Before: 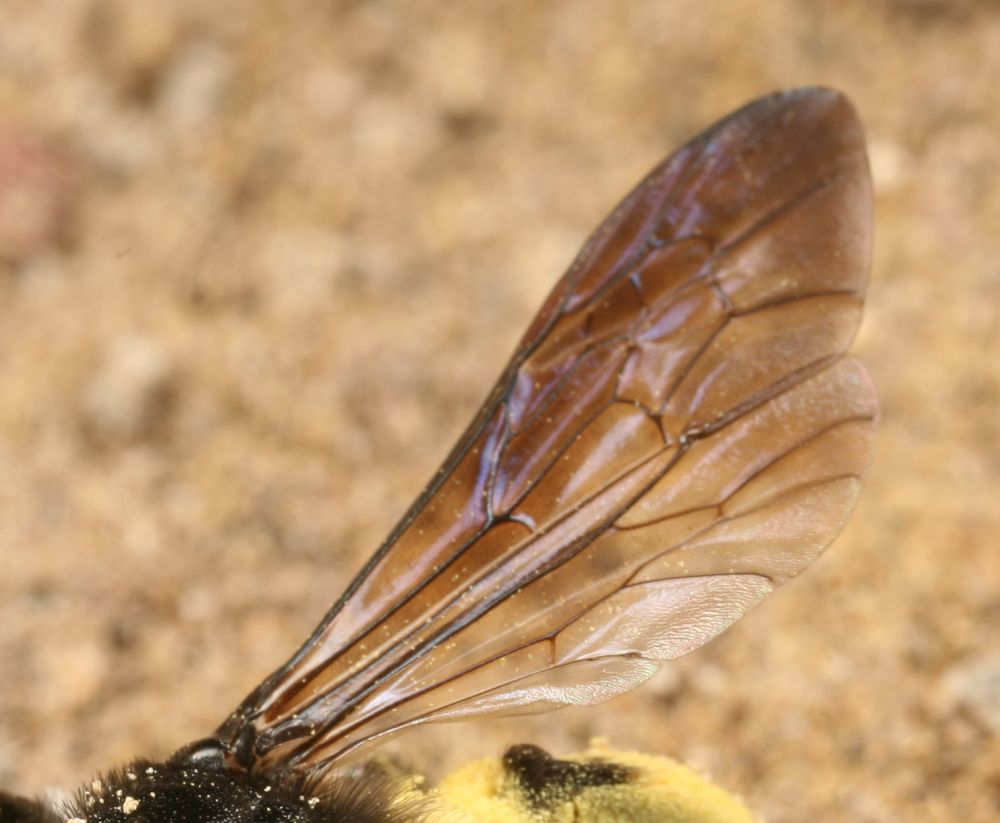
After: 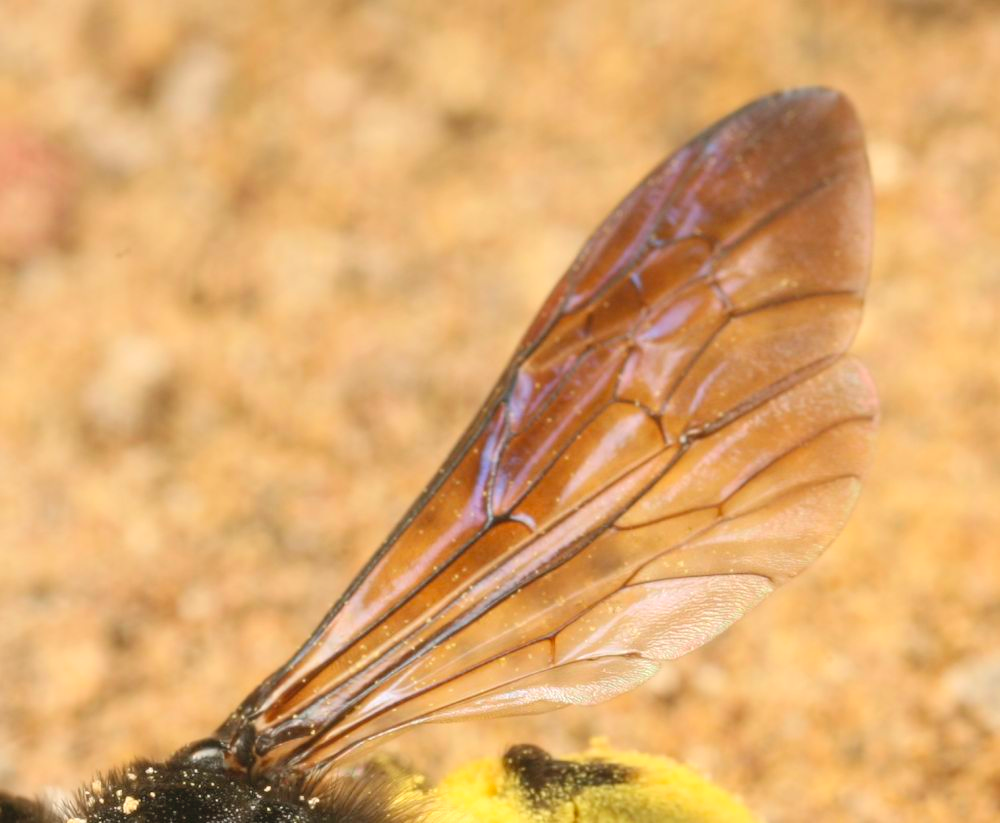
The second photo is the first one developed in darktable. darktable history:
contrast brightness saturation: contrast 0.066, brightness 0.177, saturation 0.404
